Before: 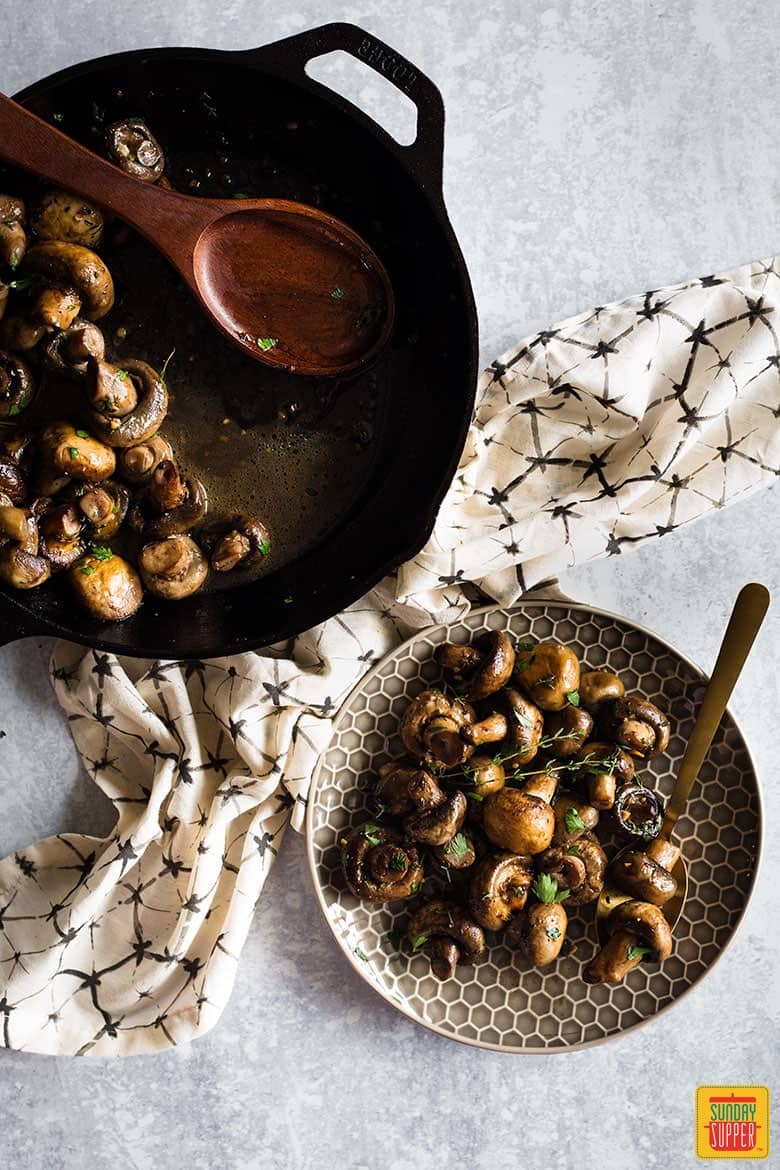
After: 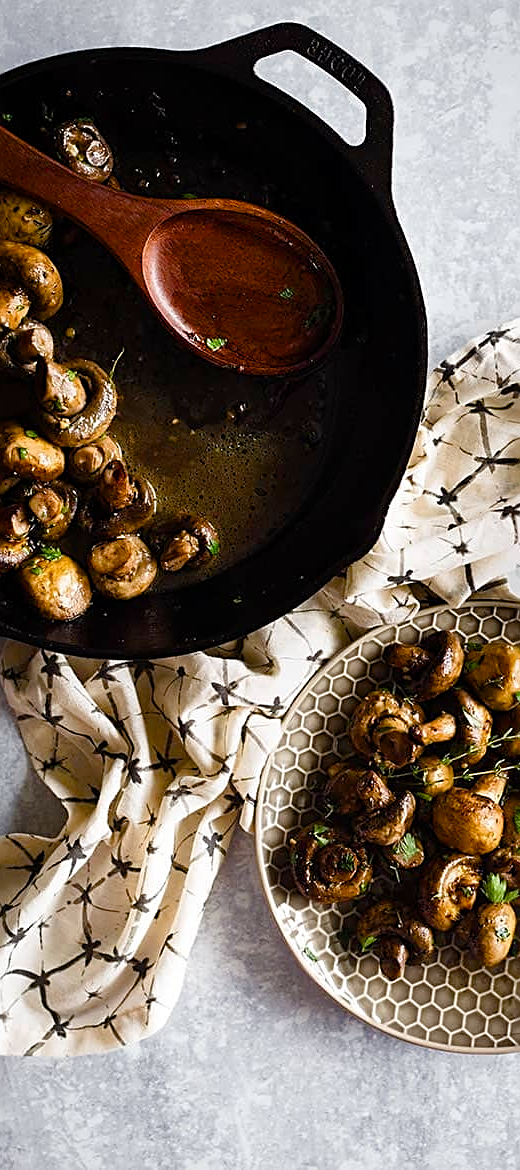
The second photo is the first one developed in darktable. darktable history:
color balance rgb: perceptual saturation grading › global saturation 20%, perceptual saturation grading › highlights -25%, perceptual saturation grading › shadows 50%
sharpen: on, module defaults
crop and rotate: left 6.617%, right 26.717%
